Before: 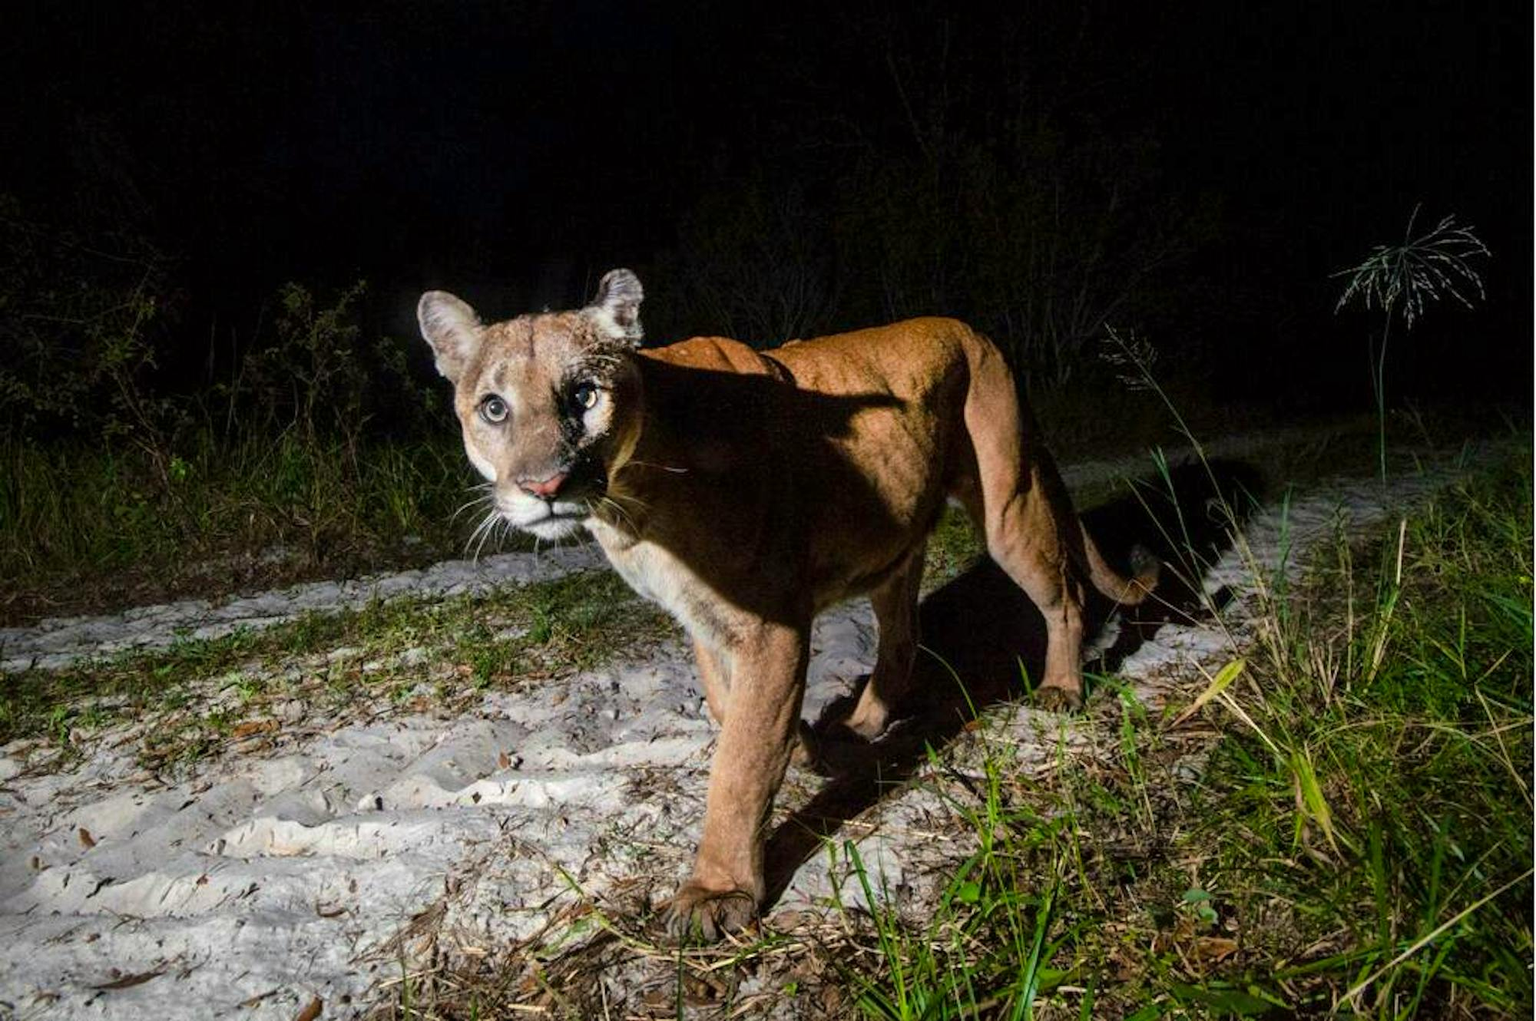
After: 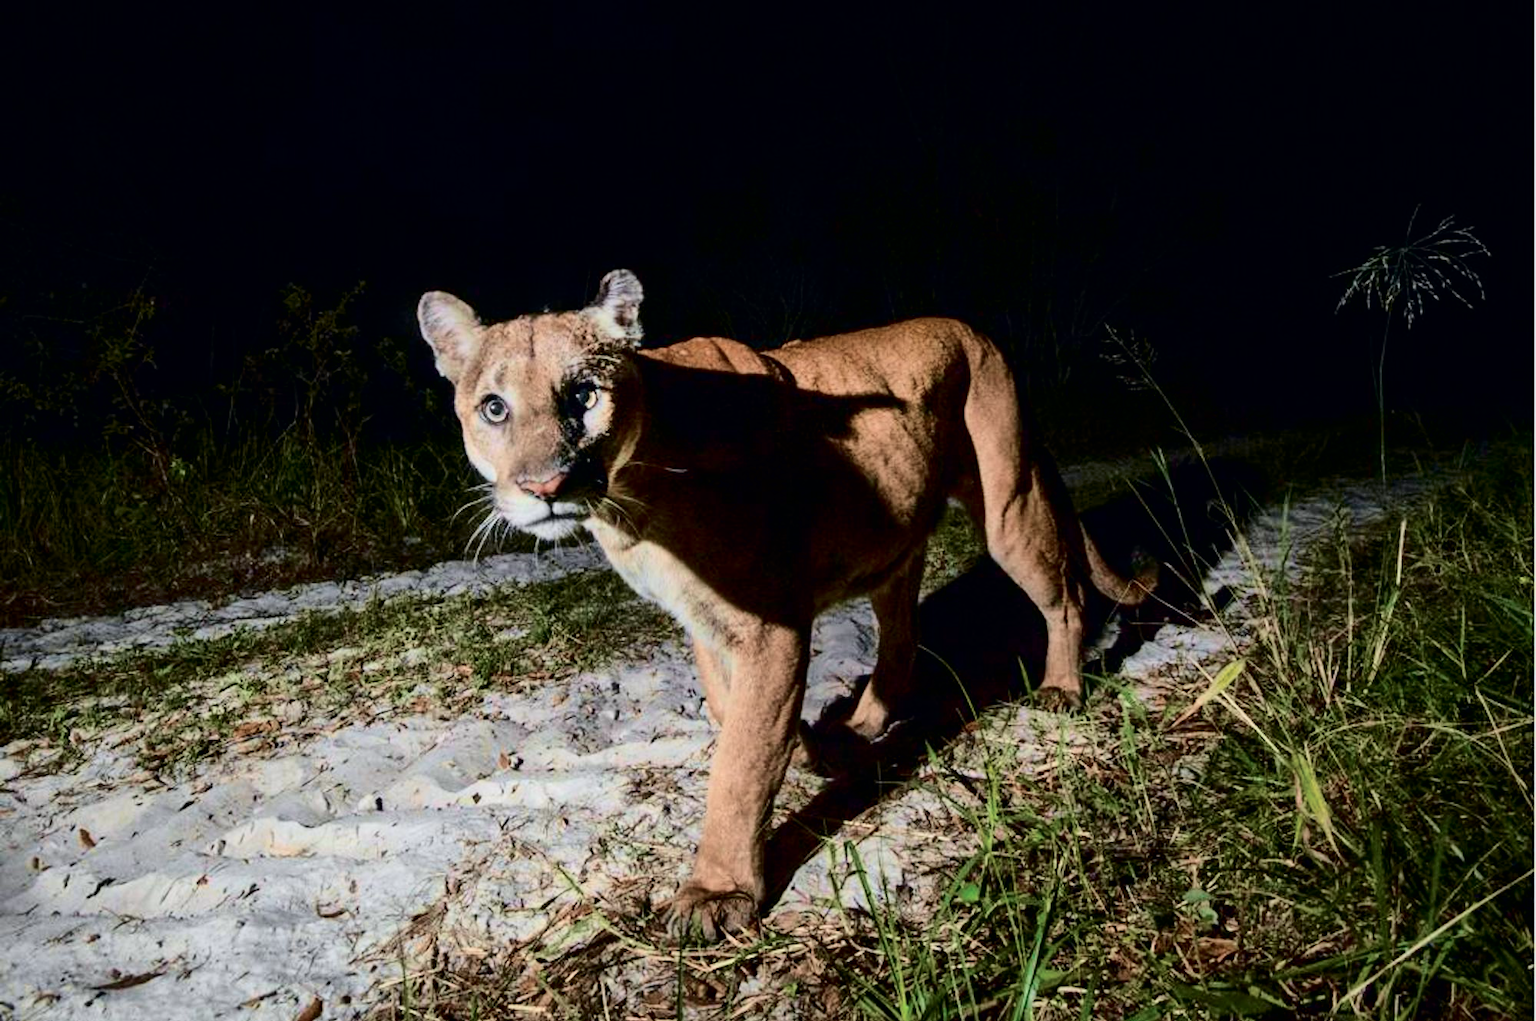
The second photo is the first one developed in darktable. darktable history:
tone curve: curves: ch0 [(0, 0) (0.049, 0.01) (0.154, 0.081) (0.491, 0.56) (0.739, 0.794) (0.992, 0.937)]; ch1 [(0, 0) (0.172, 0.123) (0.317, 0.272) (0.401, 0.422) (0.499, 0.497) (0.531, 0.54) (0.615, 0.603) (0.741, 0.783) (1, 1)]; ch2 [(0, 0) (0.411, 0.424) (0.462, 0.464) (0.502, 0.489) (0.544, 0.551) (0.686, 0.638) (1, 1)], color space Lab, independent channels, preserve colors none
exposure: exposure -0.048 EV, compensate highlight preservation false
